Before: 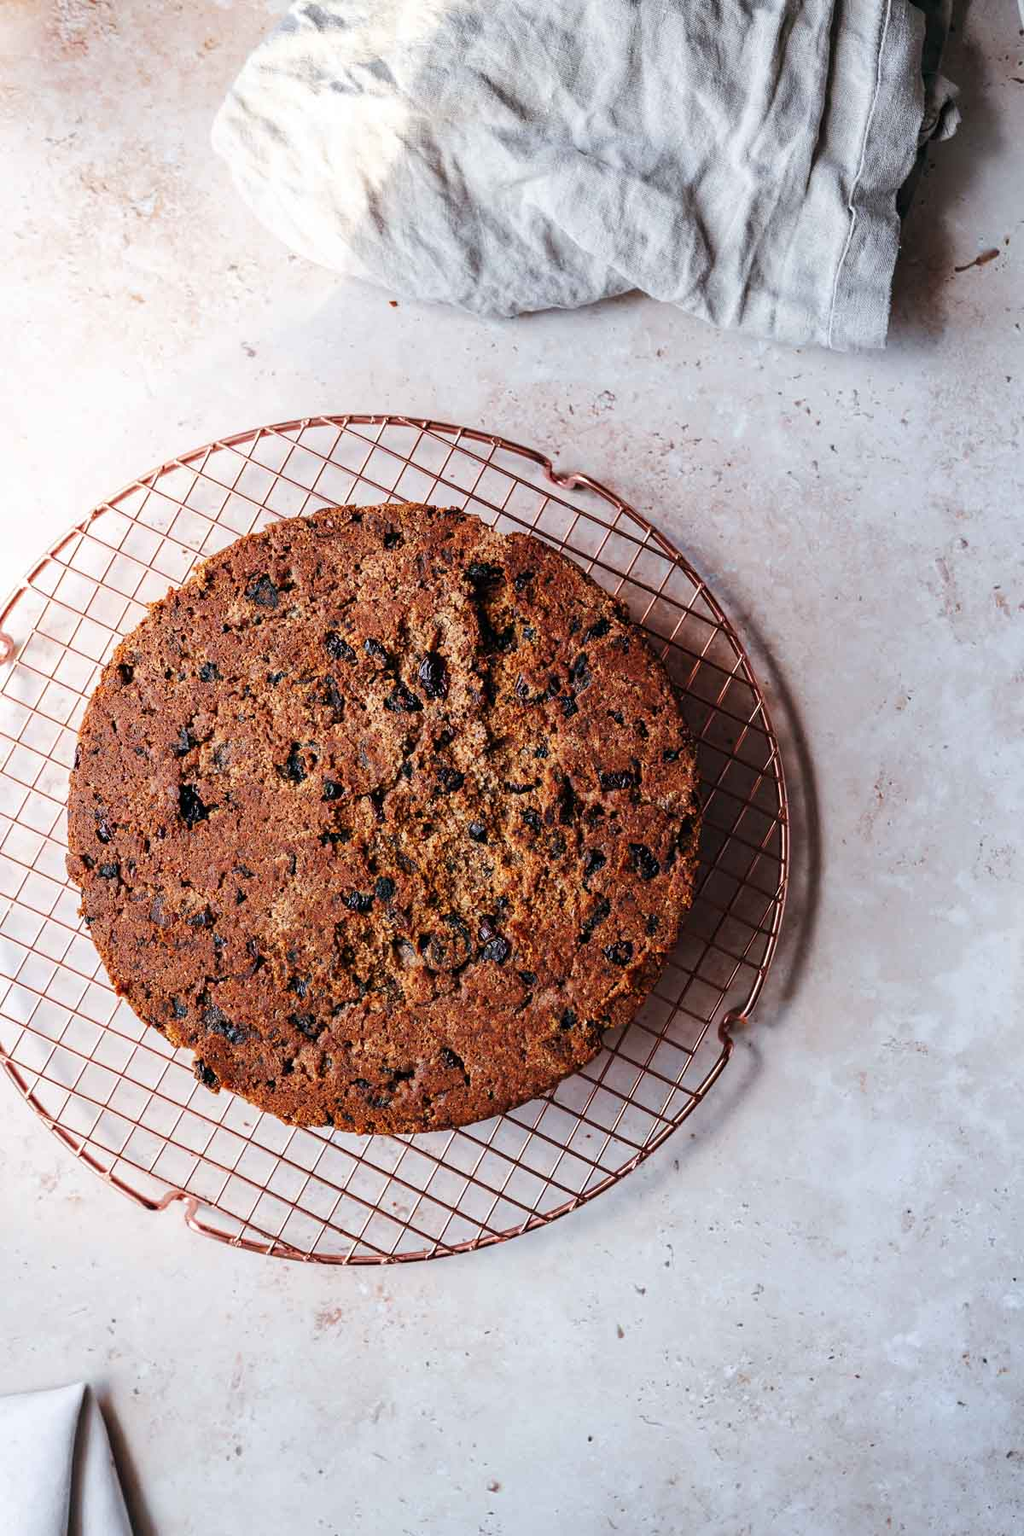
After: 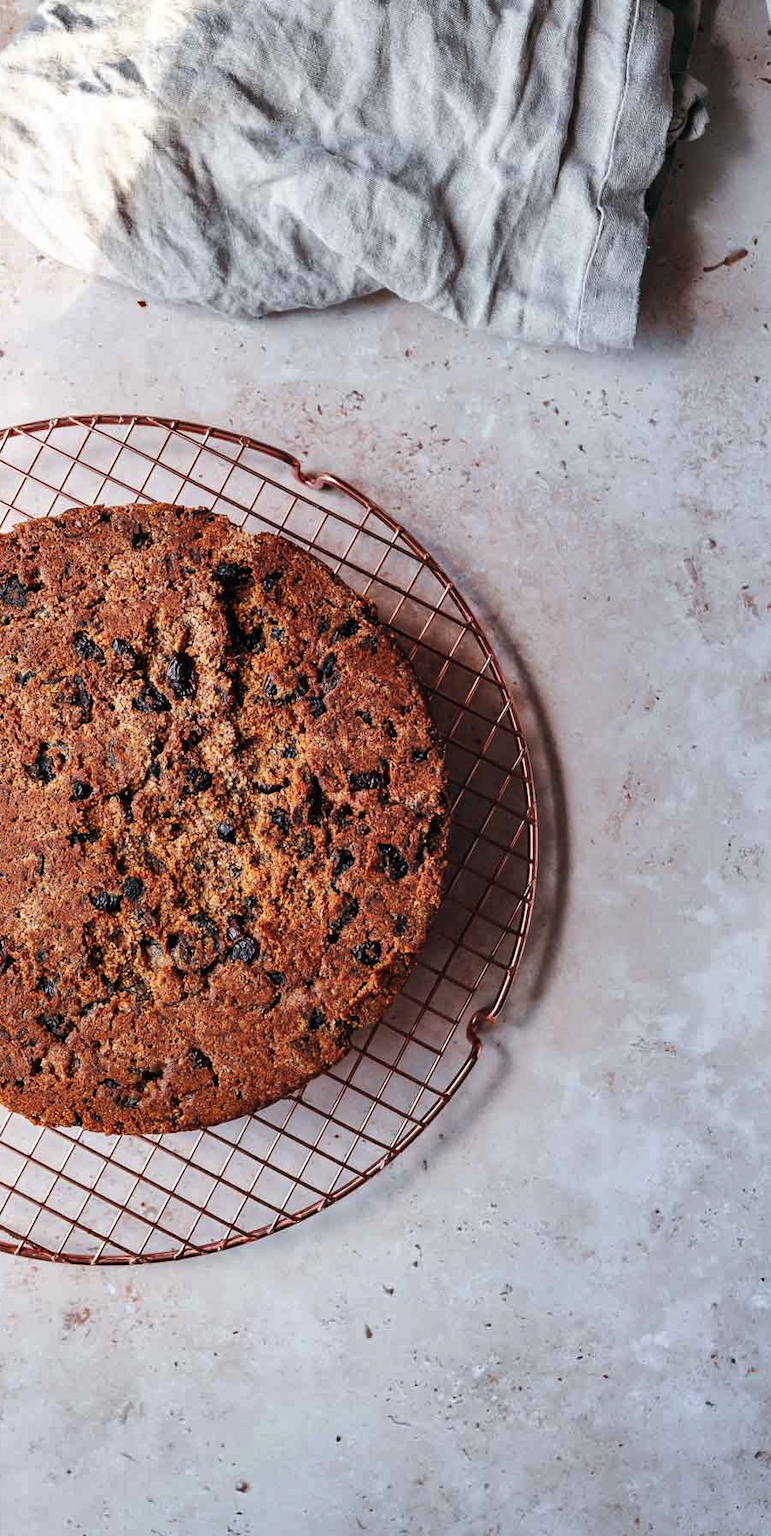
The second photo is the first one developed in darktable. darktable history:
crop and rotate: left 24.6%
shadows and highlights: shadows 60, soften with gaussian
